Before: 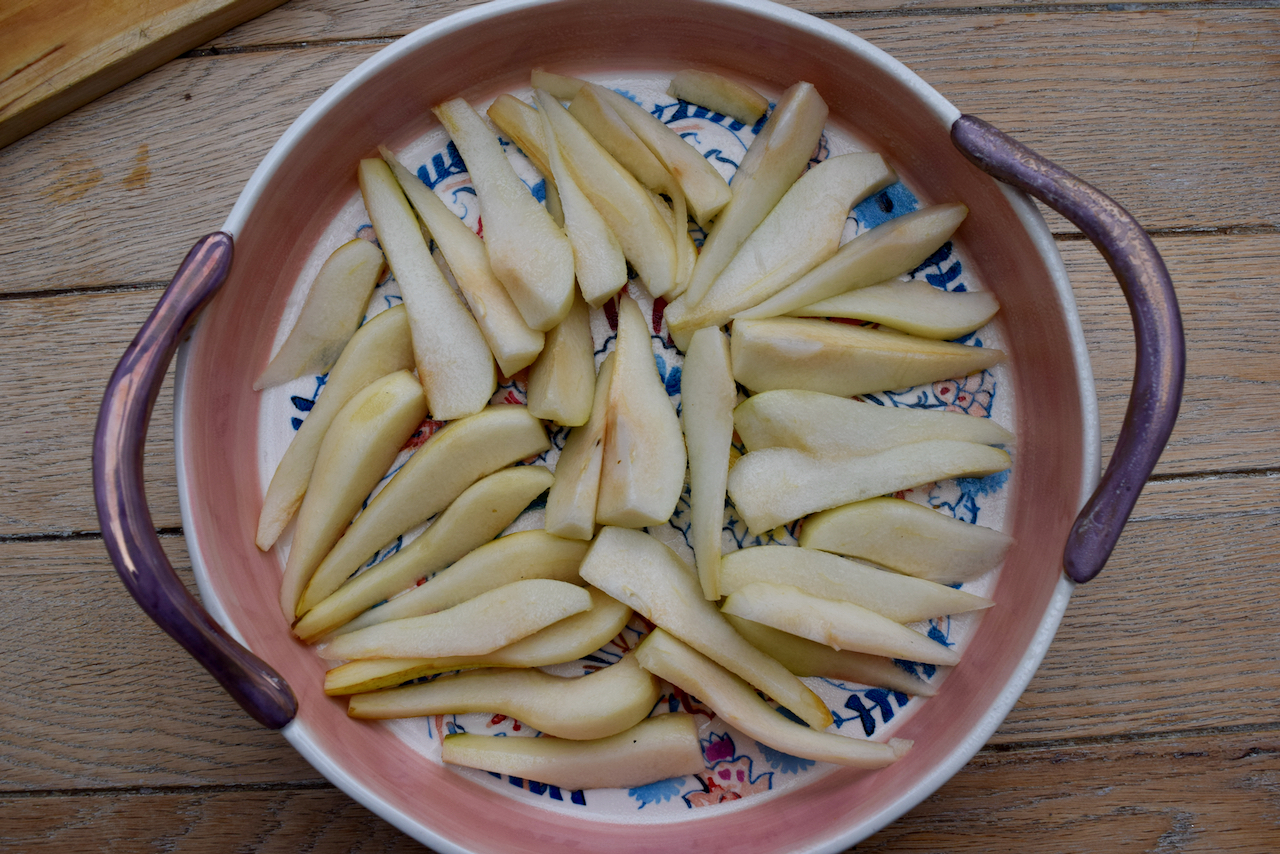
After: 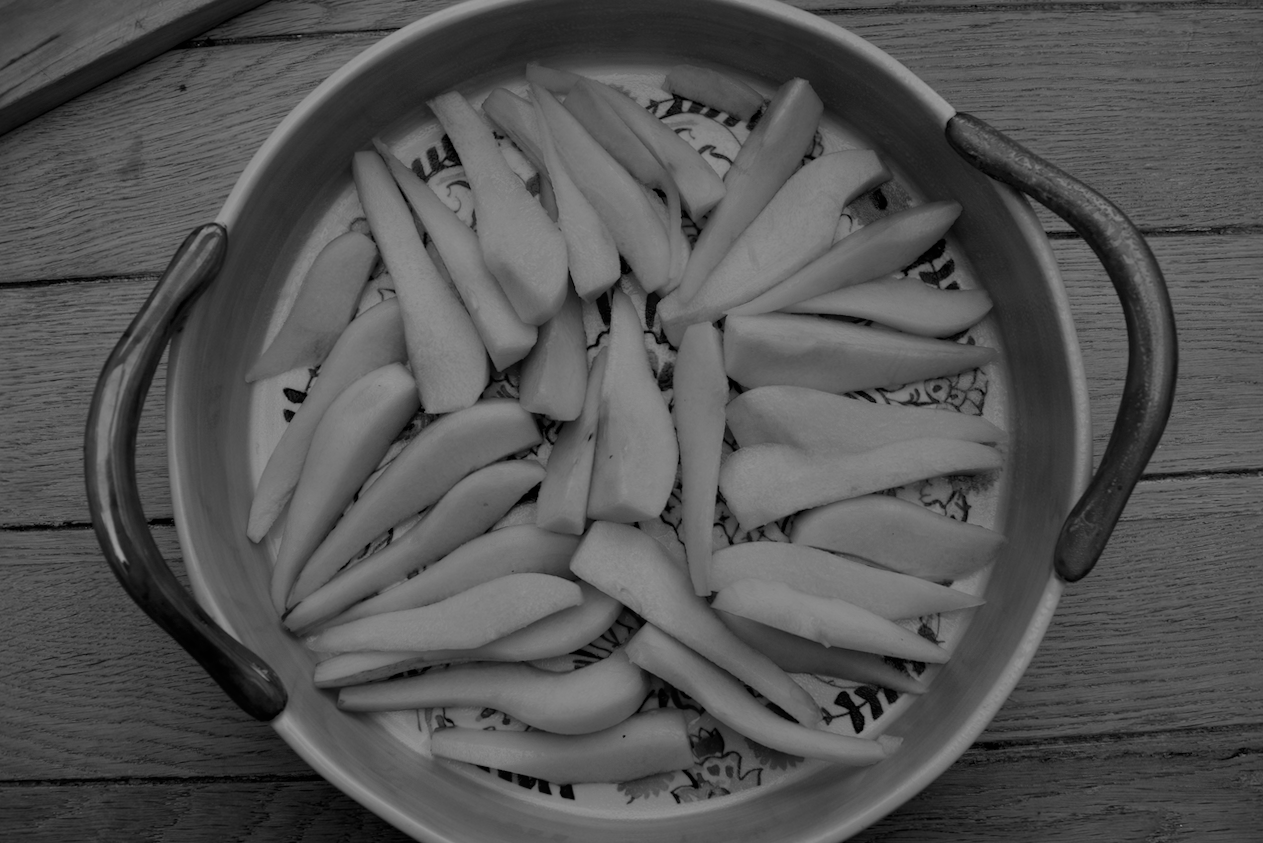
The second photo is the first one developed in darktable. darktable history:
exposure: black level correction 0, exposure -0.721 EV, compensate highlight preservation false
monochrome: a 73.58, b 64.21
crop and rotate: angle -0.5°
